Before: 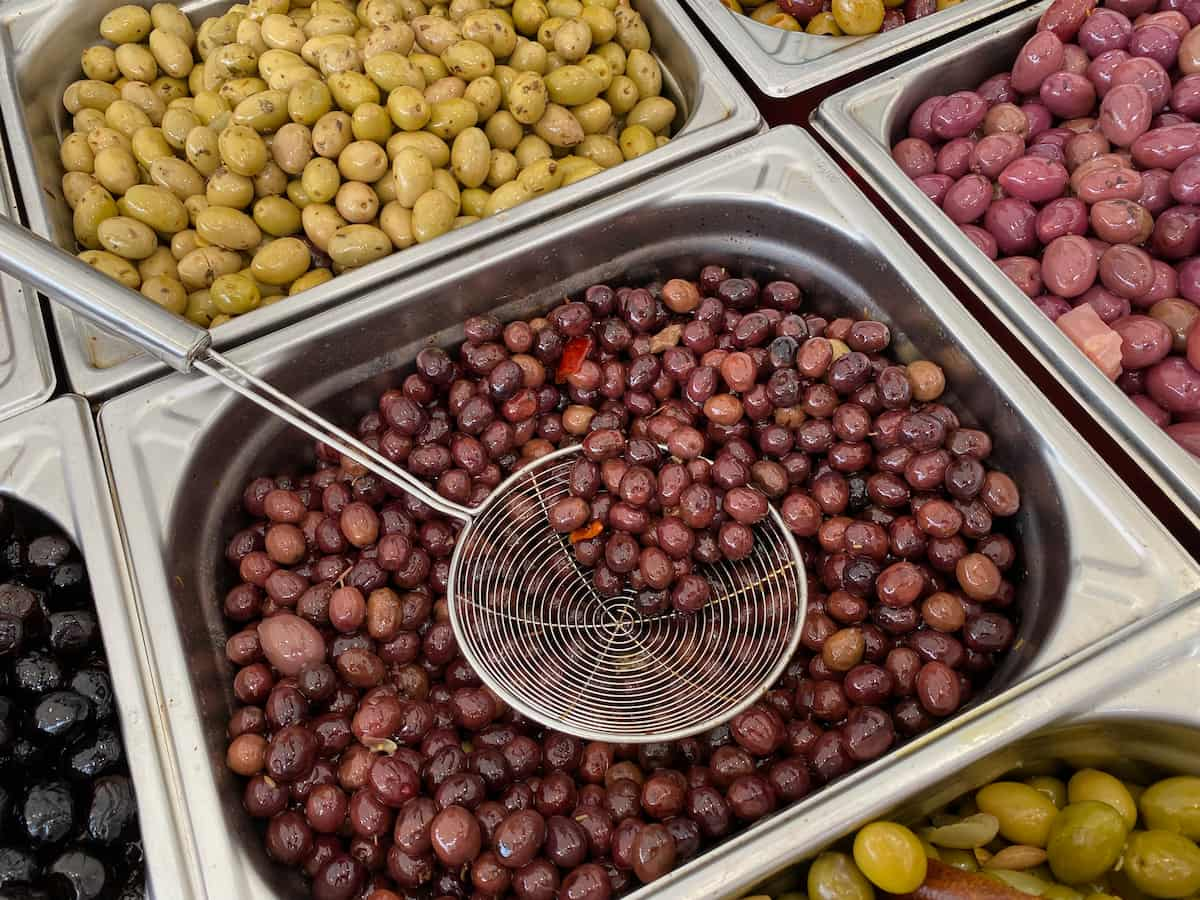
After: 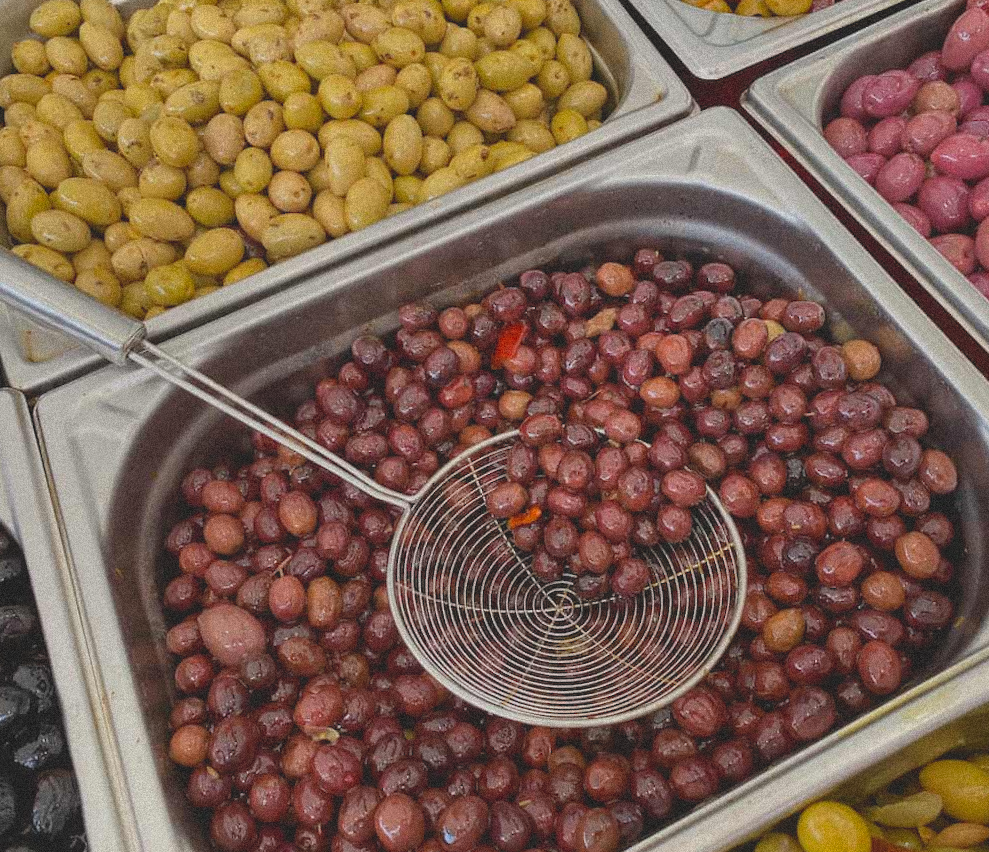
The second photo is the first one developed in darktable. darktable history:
crop and rotate: angle 1°, left 4.281%, top 0.642%, right 11.383%, bottom 2.486%
grain: strength 35%, mid-tones bias 0%
contrast brightness saturation: contrast -0.28
